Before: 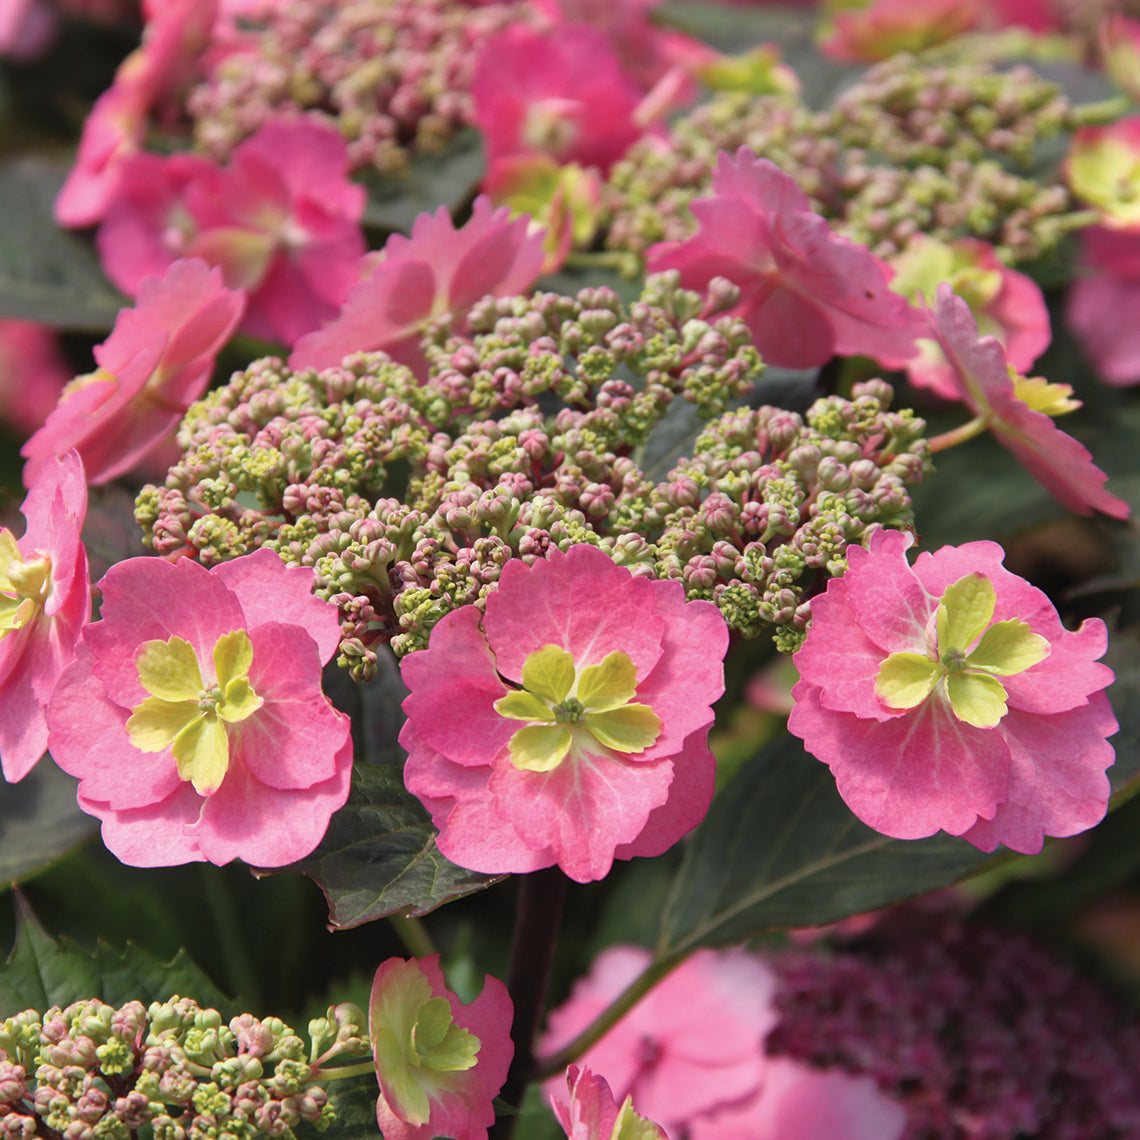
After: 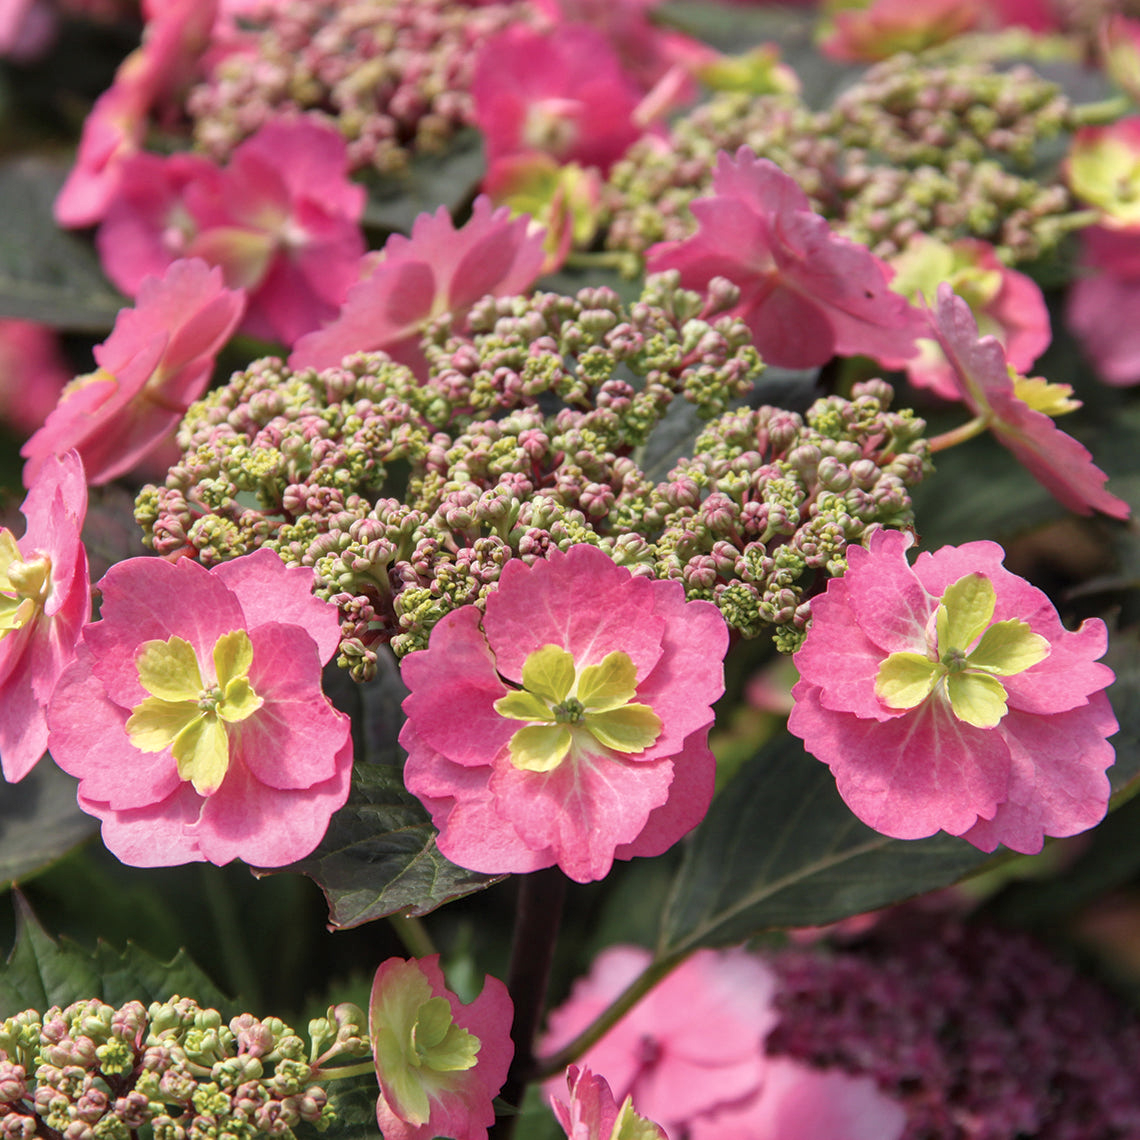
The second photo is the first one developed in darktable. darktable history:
color correction: saturation 0.99
local contrast: on, module defaults
